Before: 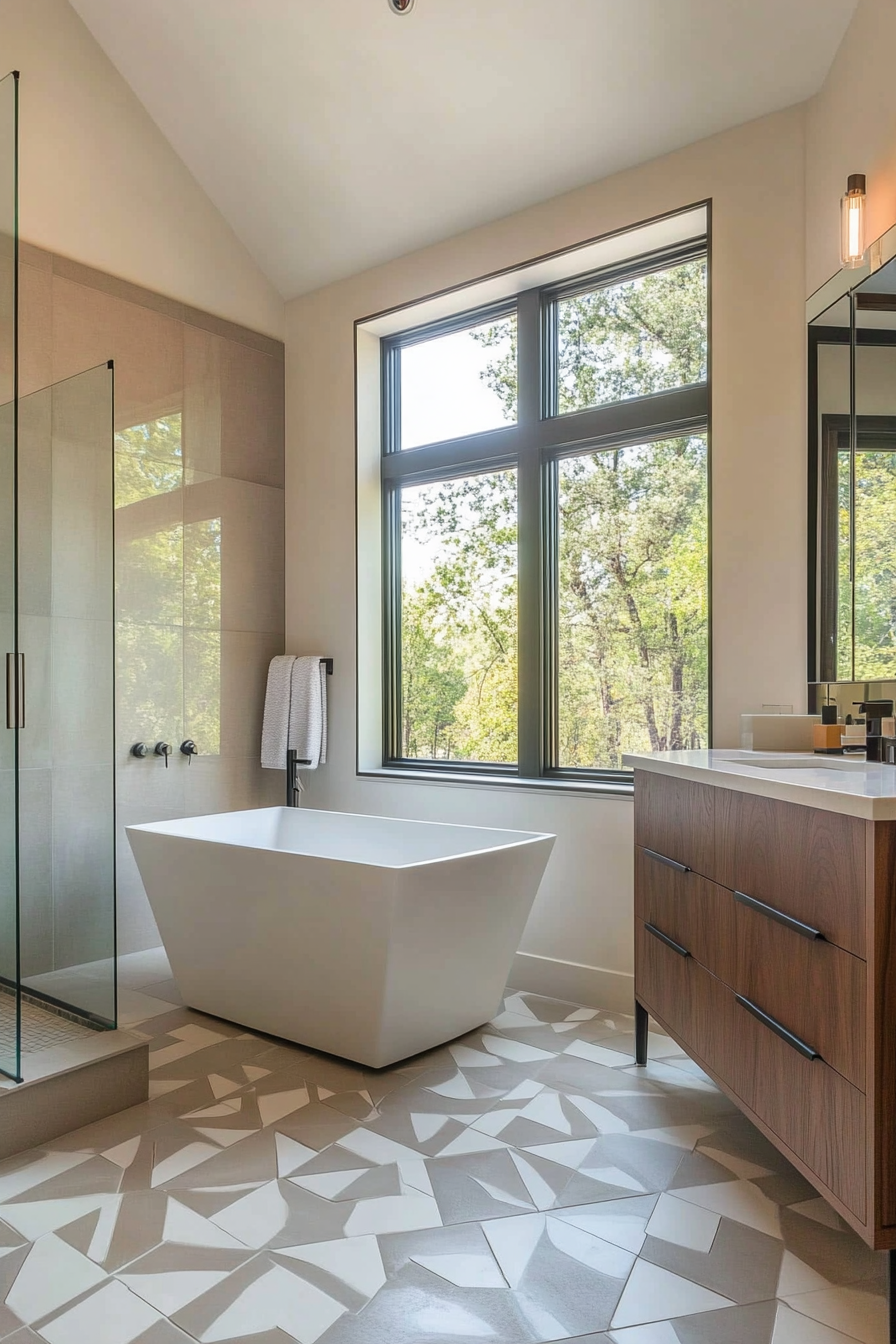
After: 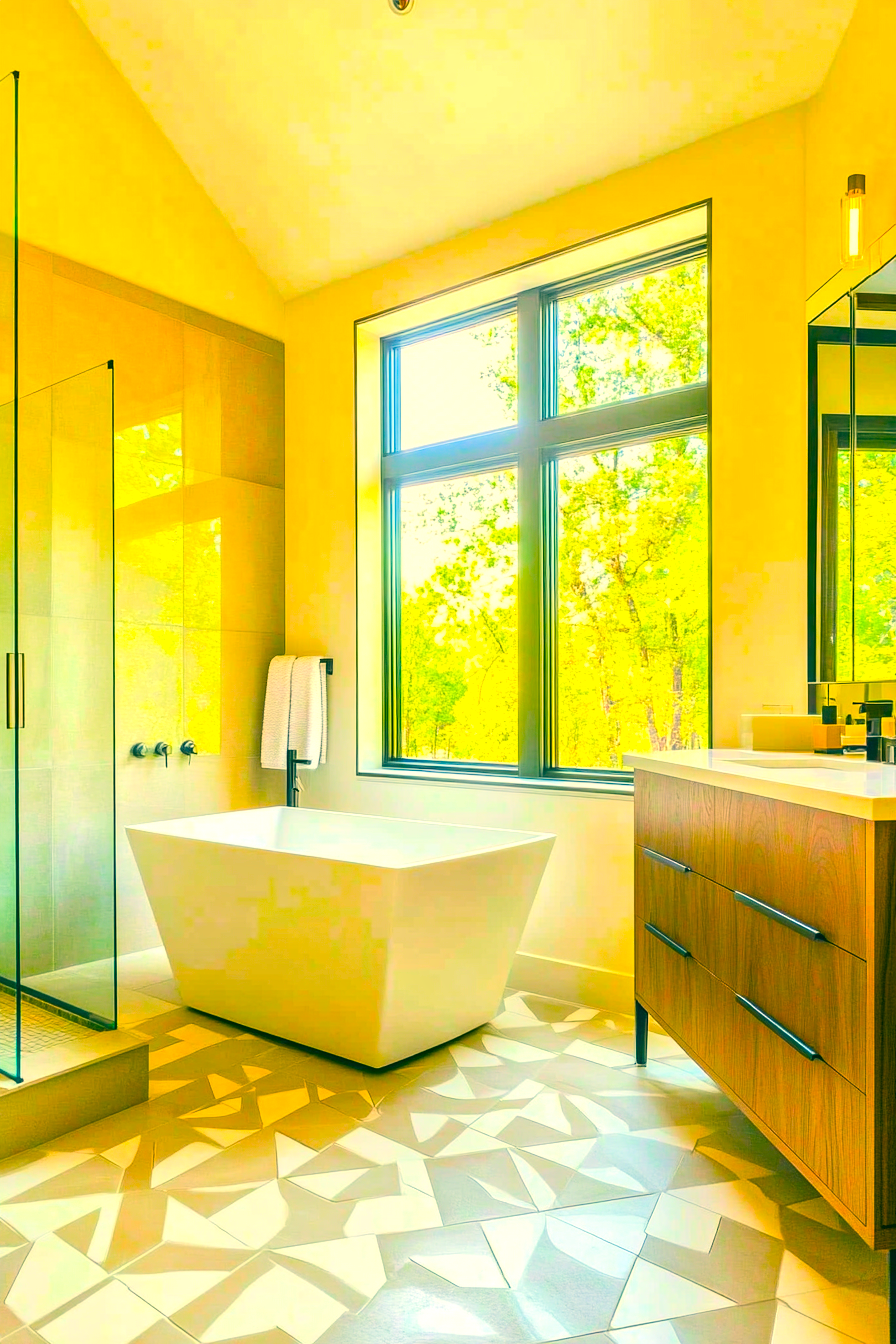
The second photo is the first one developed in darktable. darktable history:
color balance rgb: linear chroma grading › shadows -29.487%, linear chroma grading › global chroma 34.518%, perceptual saturation grading › global saturation 64.86%, perceptual saturation grading › highlights 59.234%, perceptual saturation grading › mid-tones 49.53%, perceptual saturation grading › shadows 50.08%, perceptual brilliance grading › highlights 9.521%, perceptual brilliance grading › mid-tones 4.617%, global vibrance 20%
color correction: highlights a* 1.95, highlights b* 34.24, shadows a* -36.95, shadows b* -5.34
tone equalizer: -7 EV 0.151 EV, -6 EV 0.591 EV, -5 EV 1.14 EV, -4 EV 1.35 EV, -3 EV 1.15 EV, -2 EV 0.6 EV, -1 EV 0.167 EV, edges refinement/feathering 500, mask exposure compensation -1.57 EV, preserve details guided filter
